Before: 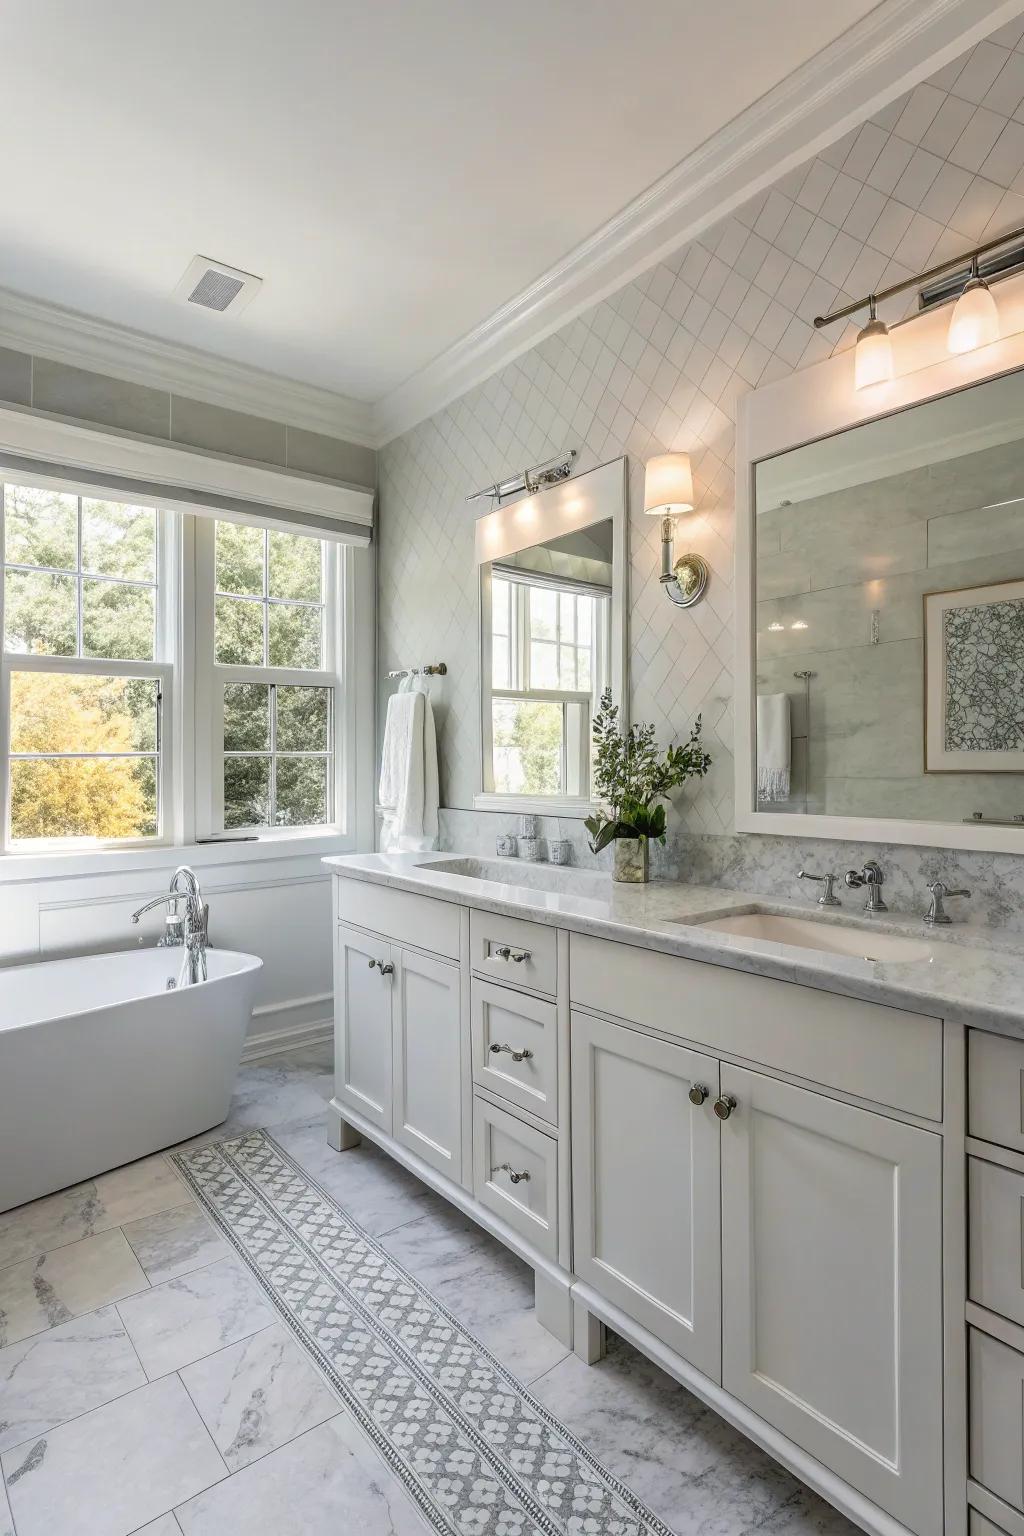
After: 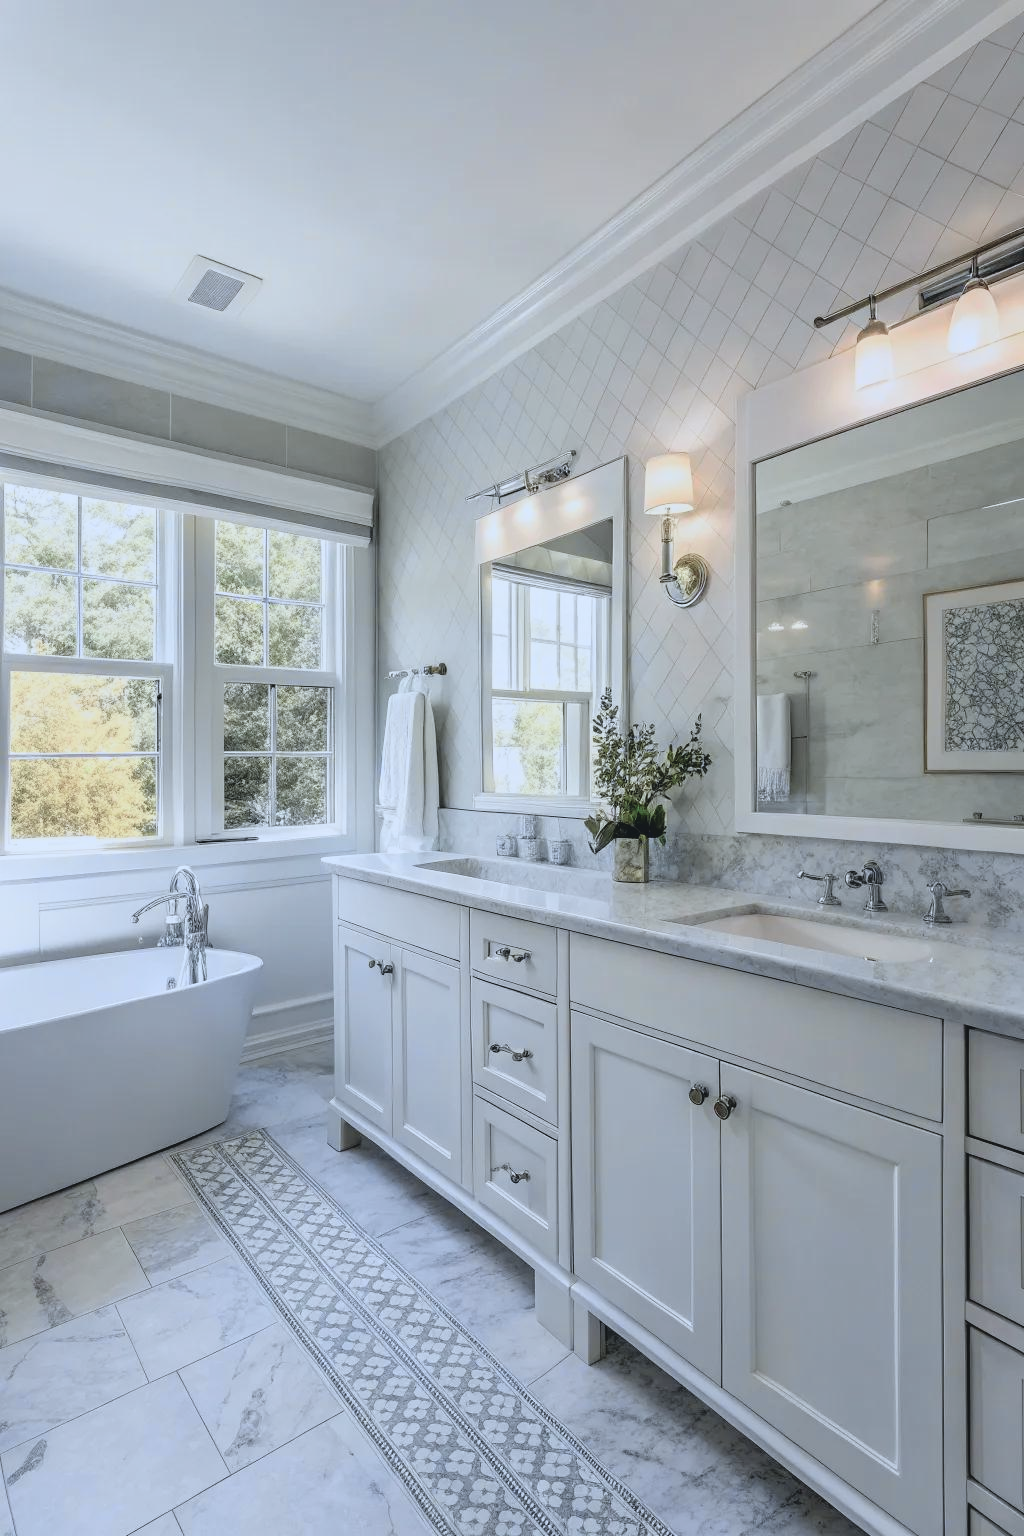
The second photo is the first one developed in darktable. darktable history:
color calibration: x 0.37, y 0.382, temperature 4306.03 K
color balance rgb: highlights gain › luminance 10.21%, perceptual saturation grading › global saturation -2.489%, perceptual saturation grading › highlights -8.012%, perceptual saturation grading › mid-tones 7.377%, perceptual saturation grading › shadows 4.654%, global vibrance 20%
tone curve: curves: ch0 [(0, 0.009) (0.105, 0.054) (0.195, 0.132) (0.289, 0.278) (0.384, 0.391) (0.513, 0.53) (0.66, 0.667) (0.895, 0.863) (1, 0.919)]; ch1 [(0, 0) (0.161, 0.092) (0.35, 0.33) (0.403, 0.395) (0.456, 0.469) (0.502, 0.499) (0.519, 0.514) (0.576, 0.584) (0.642, 0.658) (0.701, 0.742) (1, 0.942)]; ch2 [(0, 0) (0.371, 0.362) (0.437, 0.437) (0.501, 0.5) (0.53, 0.528) (0.569, 0.564) (0.619, 0.58) (0.883, 0.752) (1, 0.929)], color space Lab, independent channels, preserve colors none
exposure: black level correction -0.015, exposure -0.131 EV, compensate exposure bias true, compensate highlight preservation false
